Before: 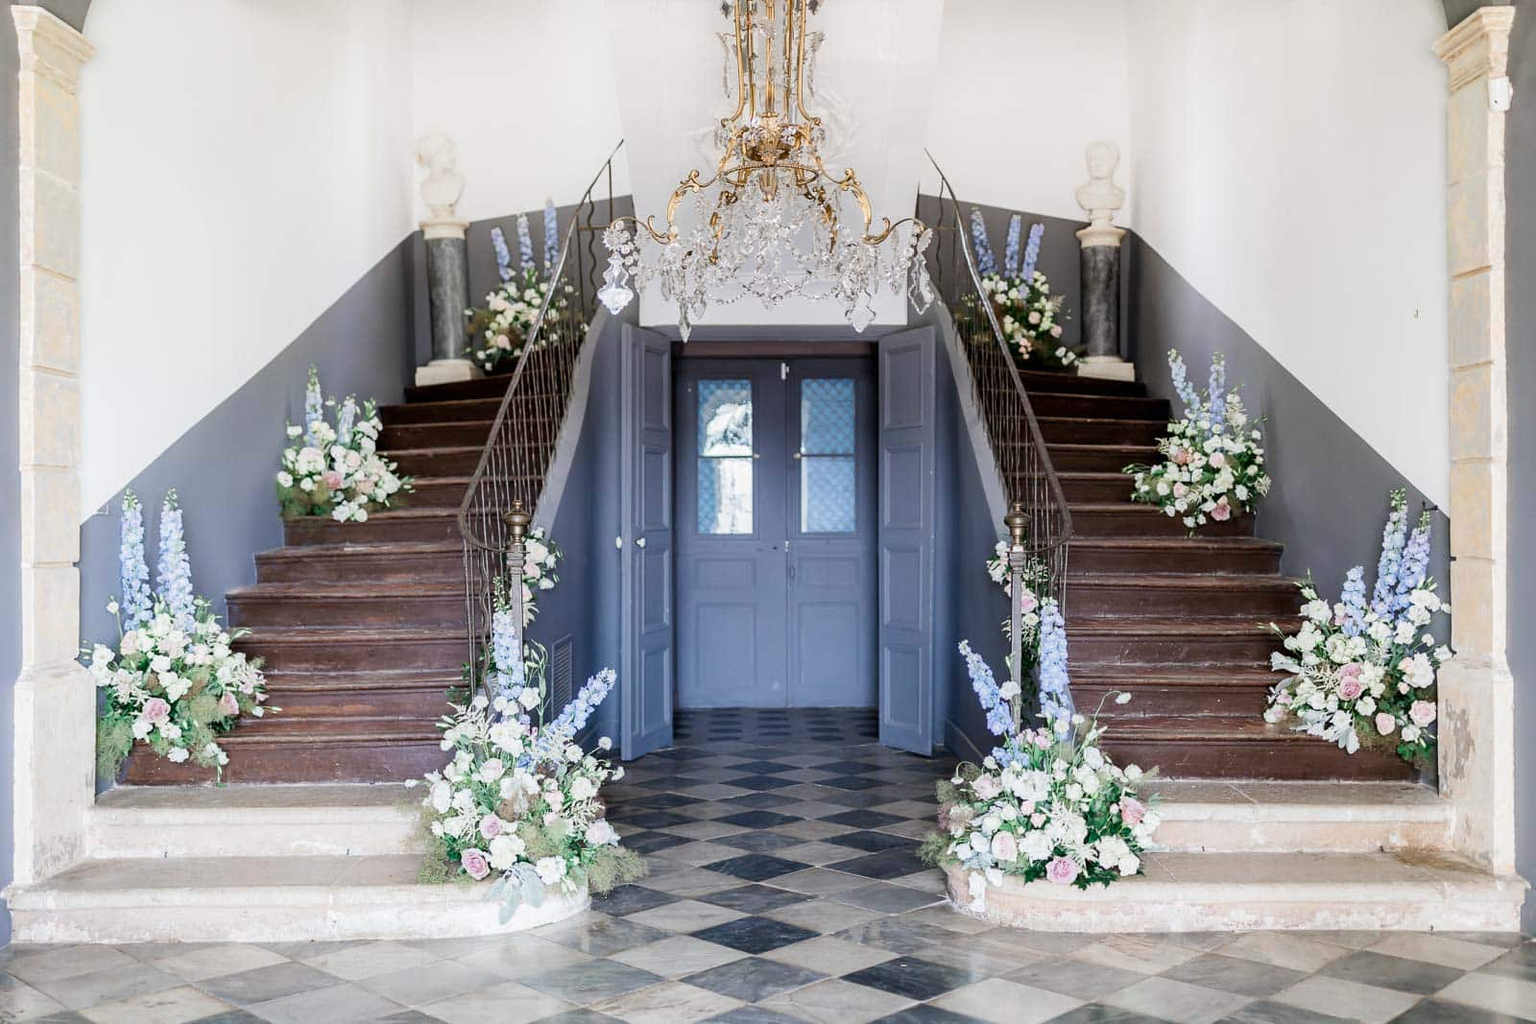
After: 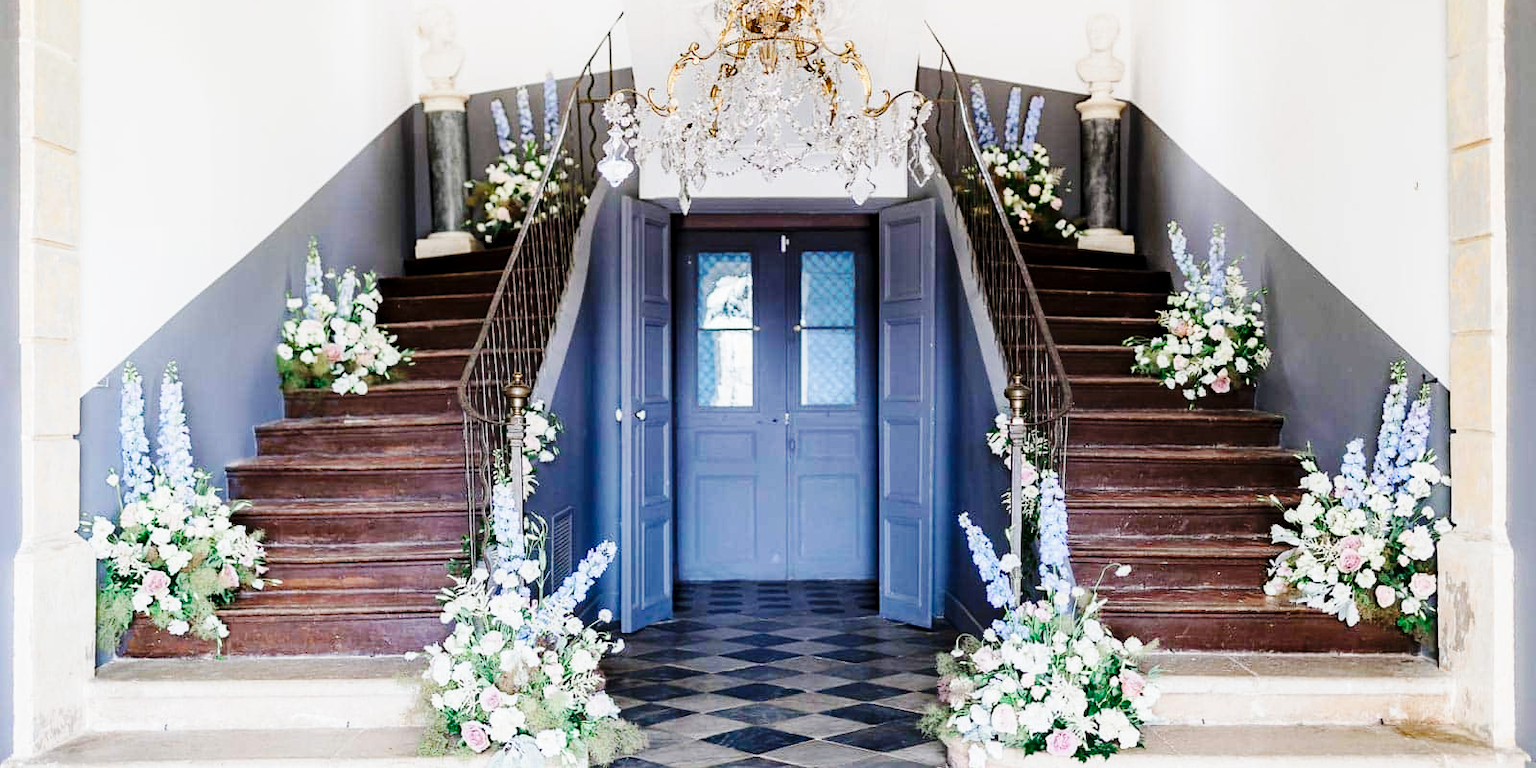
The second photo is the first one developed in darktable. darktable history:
haze removal: compatibility mode true, adaptive false
base curve: curves: ch0 [(0, 0) (0.036, 0.025) (0.121, 0.166) (0.206, 0.329) (0.605, 0.79) (1, 1)], preserve colors none
crop and rotate: top 12.5%, bottom 12.5%
